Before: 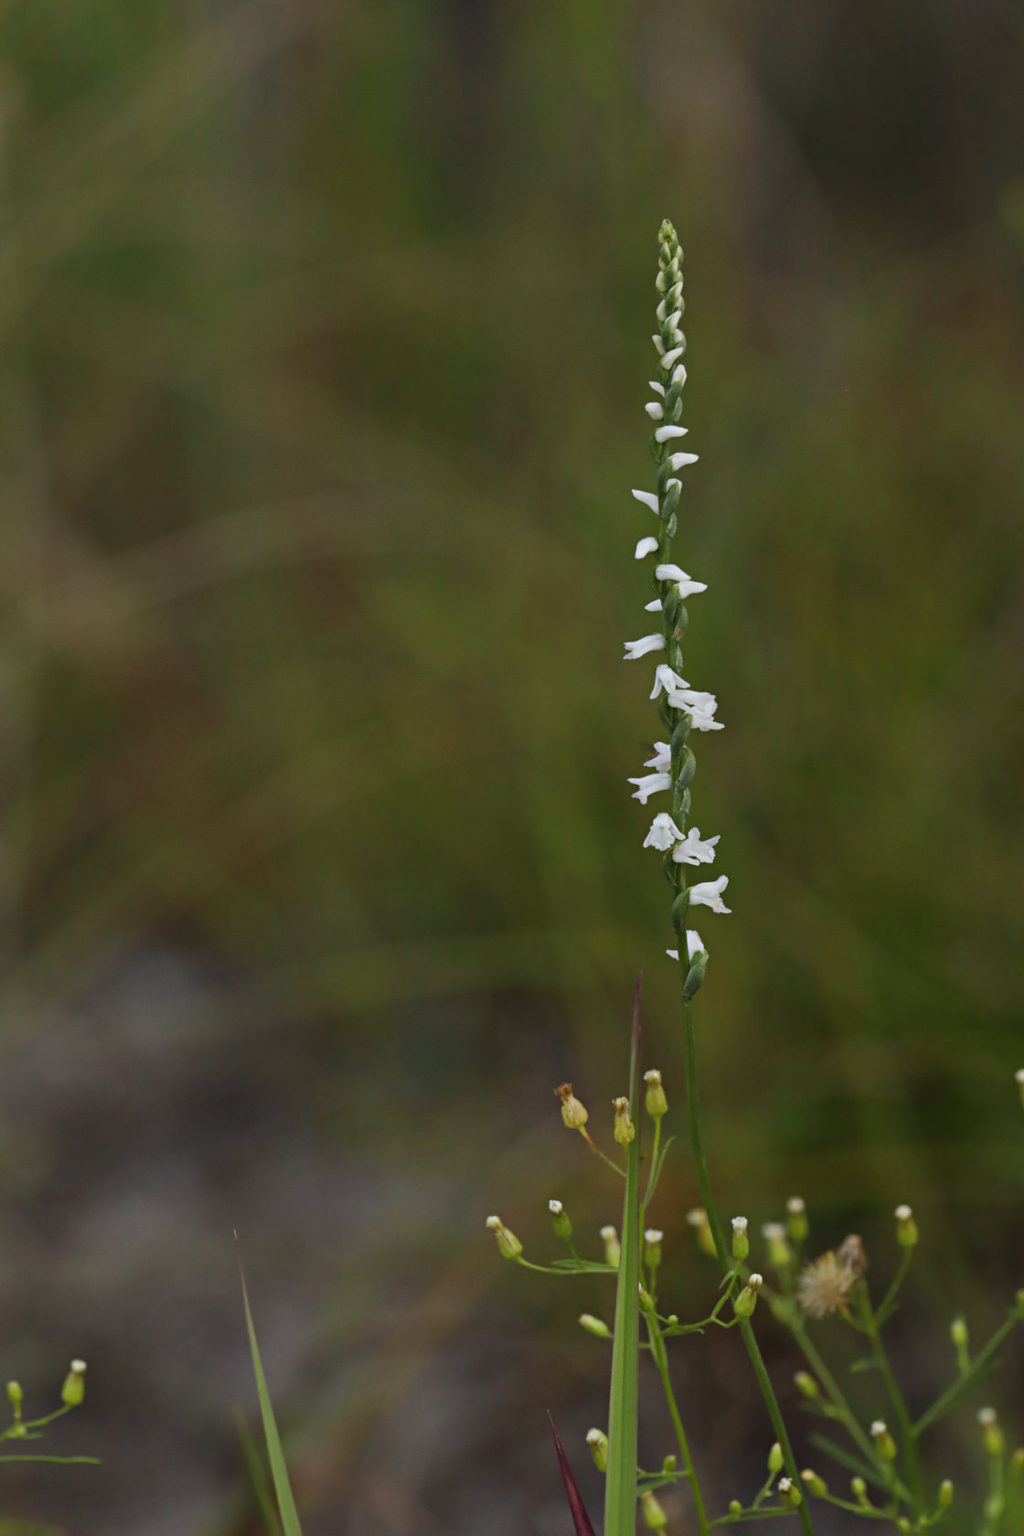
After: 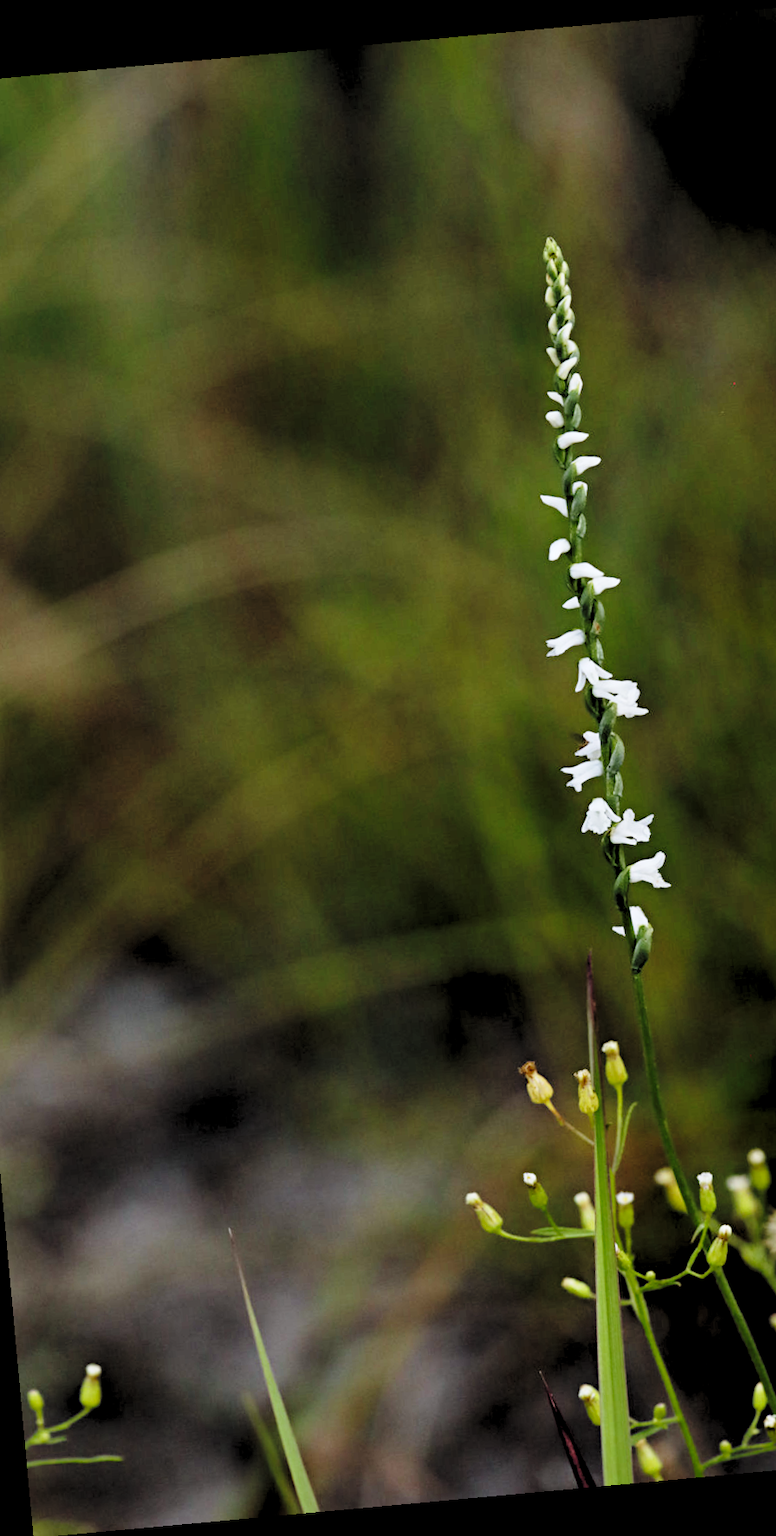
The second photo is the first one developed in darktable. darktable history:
white balance: red 0.98, blue 1.034
crop and rotate: left 9.061%, right 20.142%
base curve: curves: ch0 [(0, 0) (0.028, 0.03) (0.121, 0.232) (0.46, 0.748) (0.859, 0.968) (1, 1)], preserve colors none
rotate and perspective: rotation -5.2°, automatic cropping off
rgb levels: levels [[0.029, 0.461, 0.922], [0, 0.5, 1], [0, 0.5, 1]]
